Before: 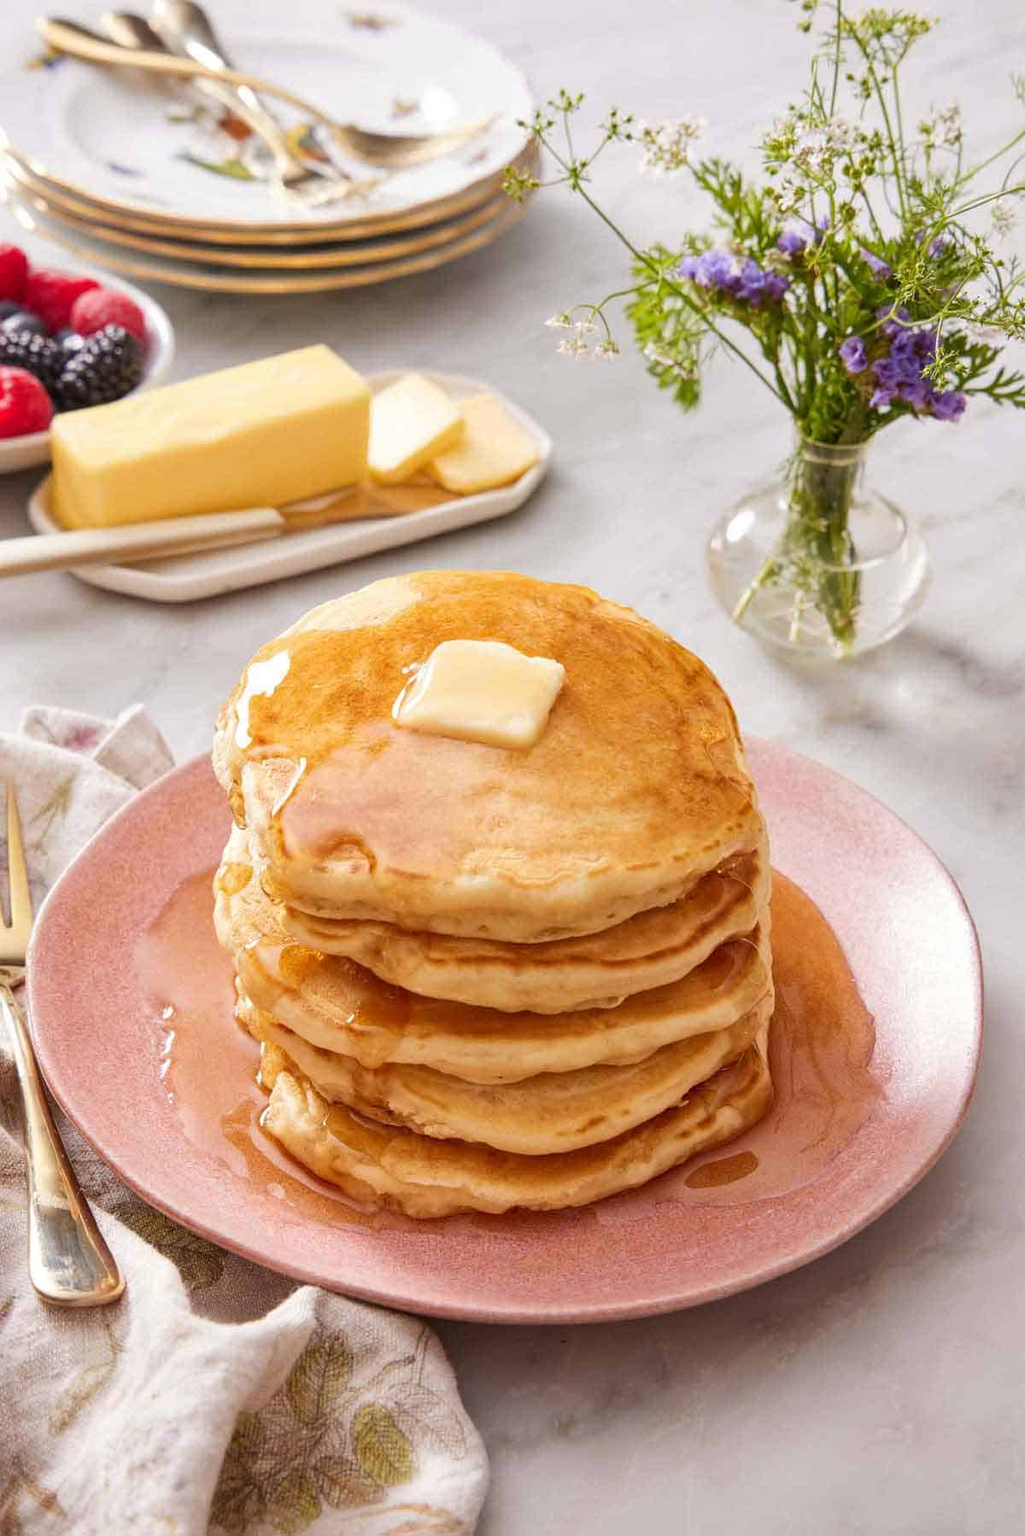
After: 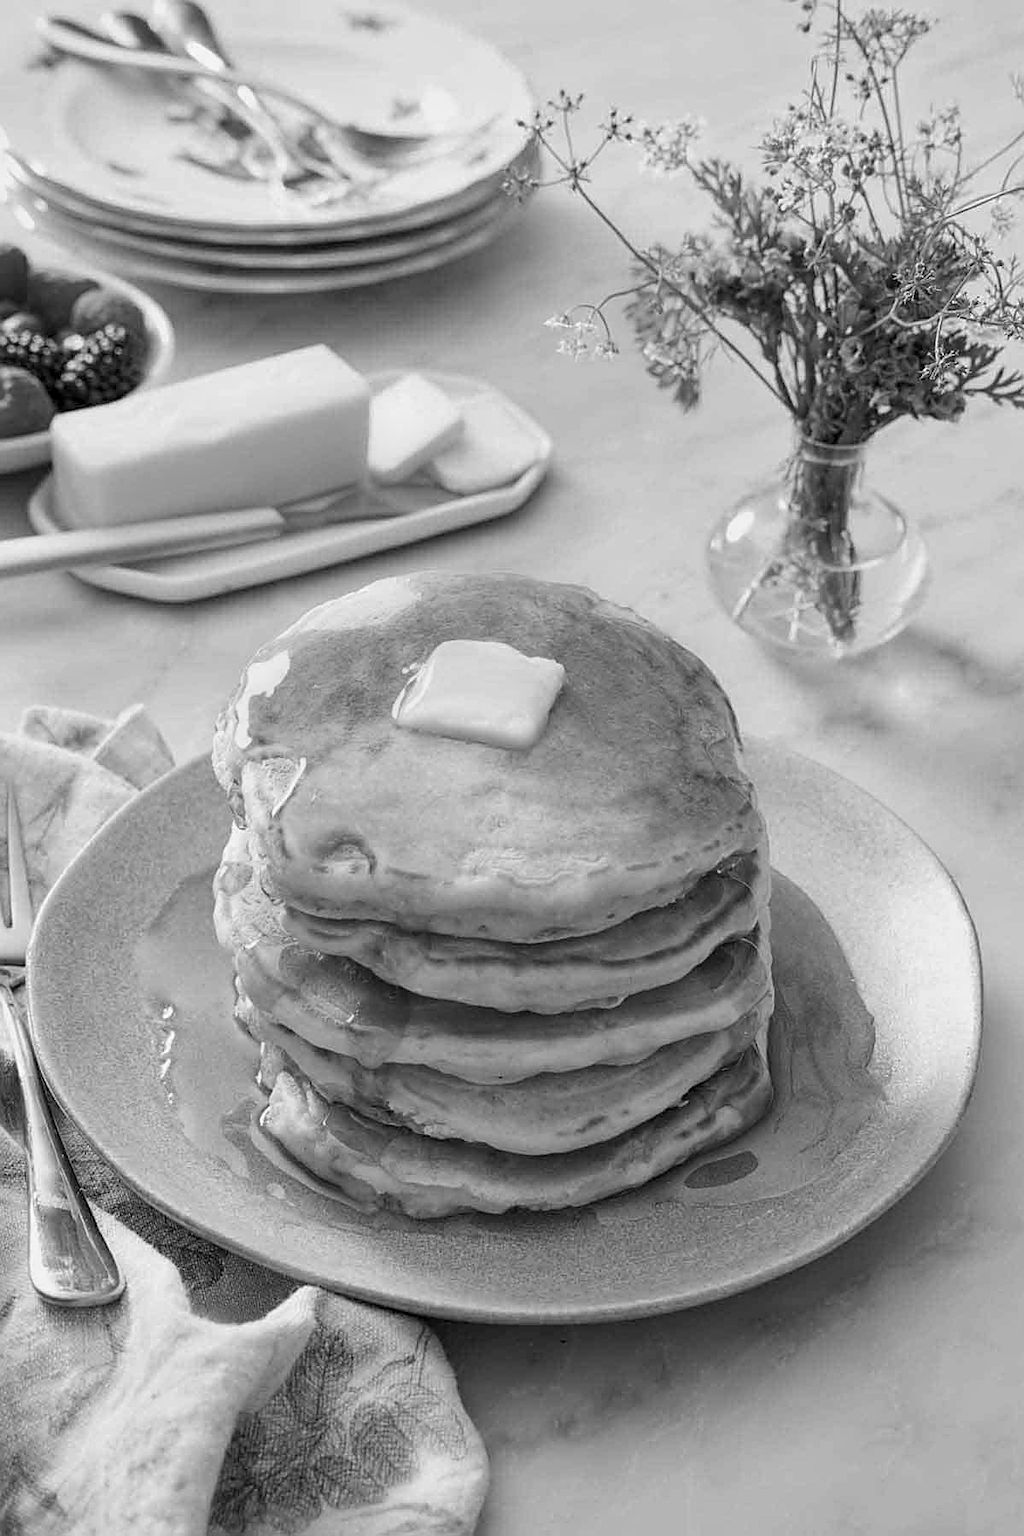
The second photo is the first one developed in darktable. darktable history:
monochrome: size 1
white balance: red 0.766, blue 1.537
color correction: highlights a* 17.94, highlights b* 35.39, shadows a* 1.48, shadows b* 6.42, saturation 1.01
sharpen: on, module defaults
exposure: compensate highlight preservation false
color balance rgb: shadows lift › chroma 2%, shadows lift › hue 217.2°, power › hue 60°, highlights gain › chroma 1%, highlights gain › hue 69.6°, global offset › luminance -0.5%, perceptual saturation grading › global saturation 15%, global vibrance 15%
